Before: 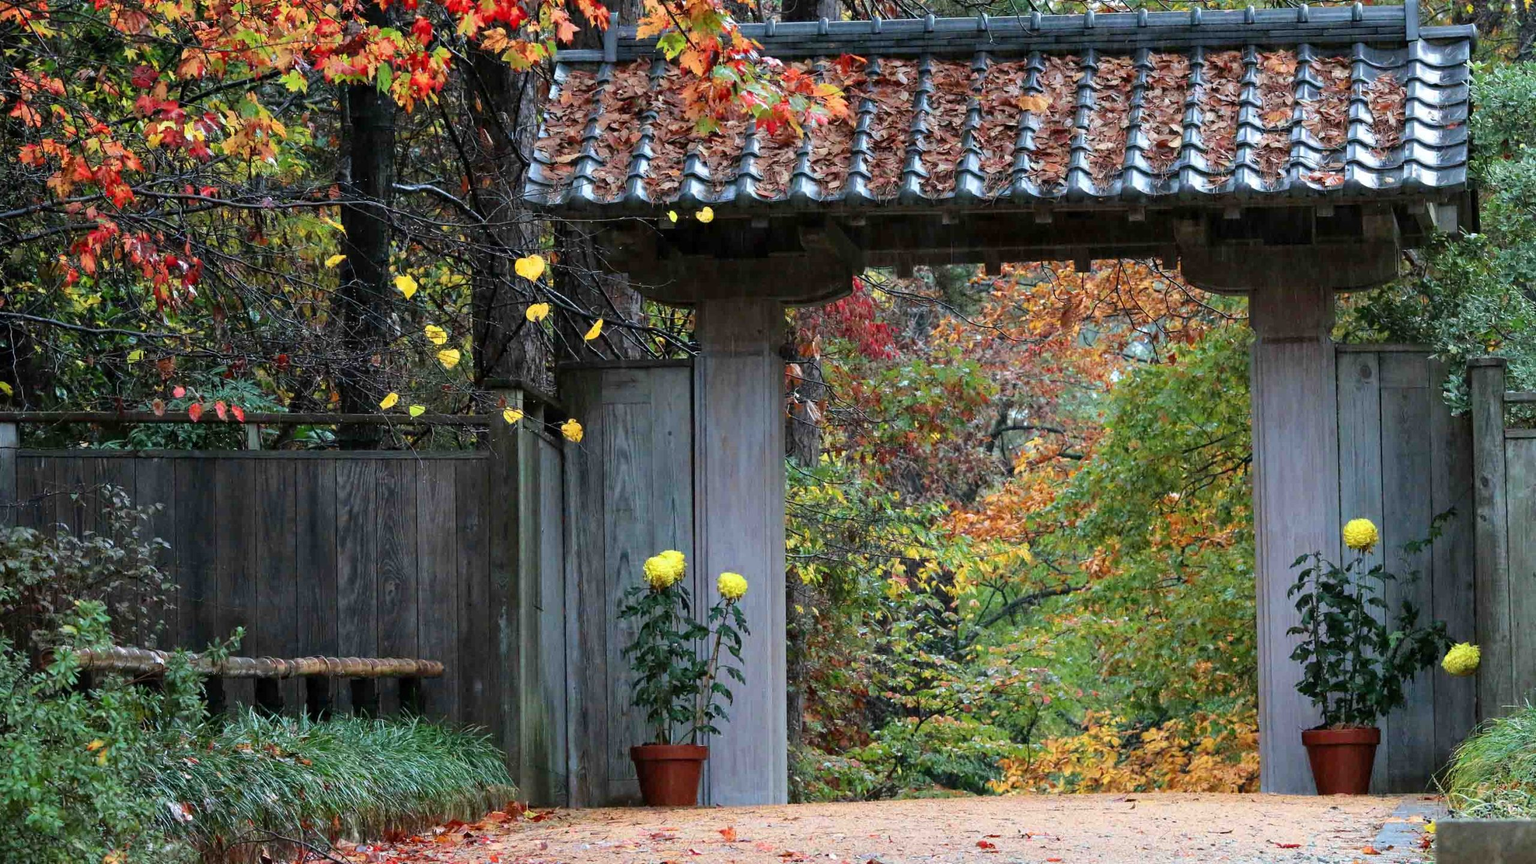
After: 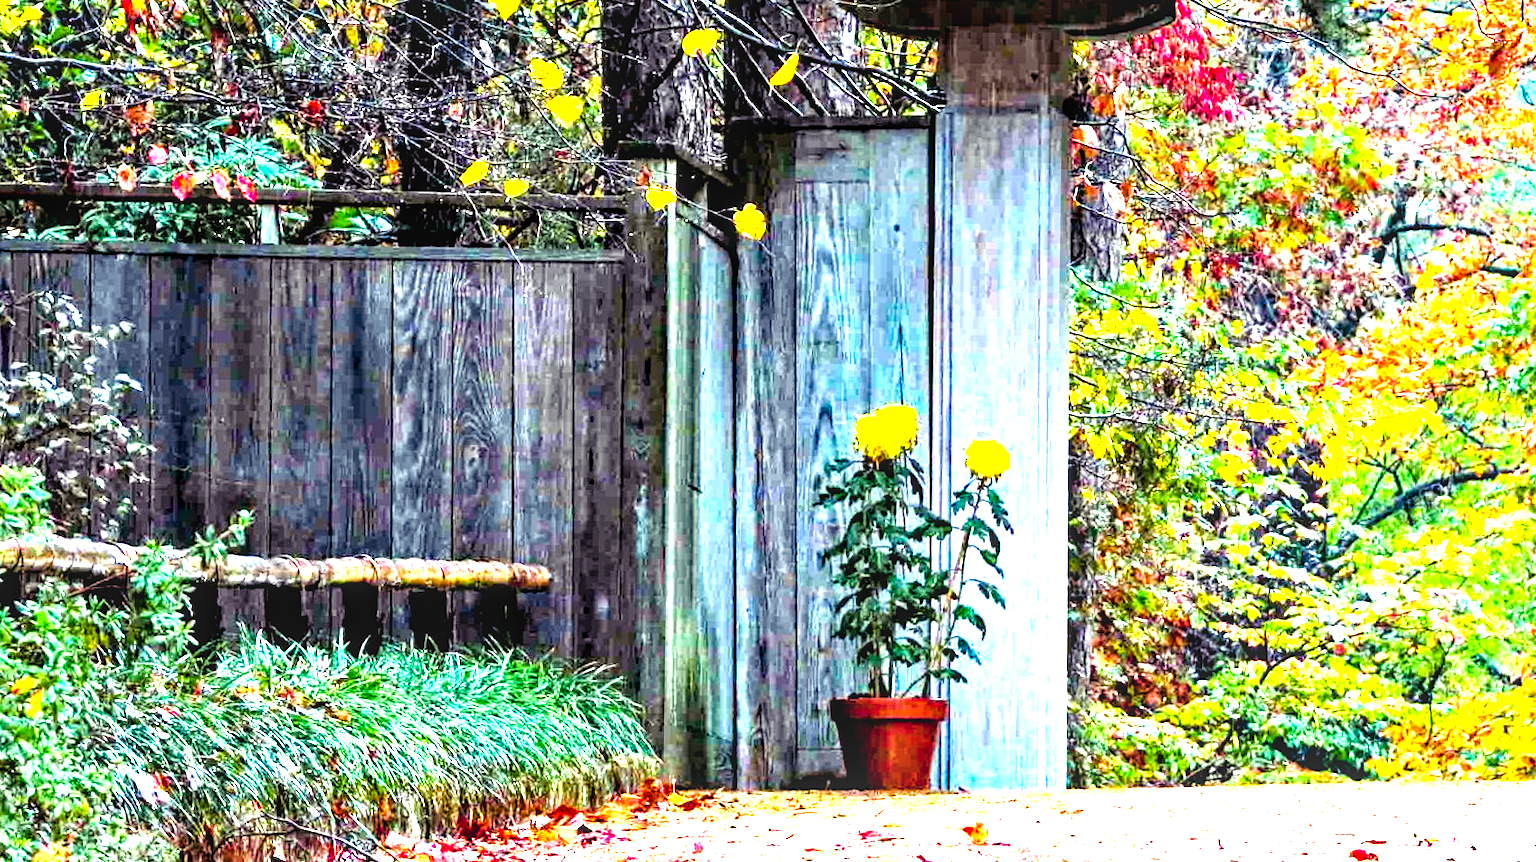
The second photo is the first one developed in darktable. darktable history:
color balance rgb: shadows lift › luminance 0.492%, shadows lift › chroma 6.938%, shadows lift › hue 298.73°, perceptual saturation grading › global saturation 31.066%, global vibrance 20%
local contrast: on, module defaults
crop and rotate: angle -0.821°, left 3.77%, top 32.123%, right 28.18%
exposure: black level correction 0, exposure 1.384 EV, compensate highlight preservation false
haze removal: strength 0.285, distance 0.243, adaptive false
contrast equalizer: y [[0.6 ×6], [0.55 ×6], [0 ×6], [0 ×6], [0 ×6]]
tone equalizer: -8 EV -1.1 EV, -7 EV -1.02 EV, -6 EV -0.885 EV, -5 EV -0.599 EV, -3 EV 0.554 EV, -2 EV 0.881 EV, -1 EV 0.988 EV, +0 EV 1.06 EV
